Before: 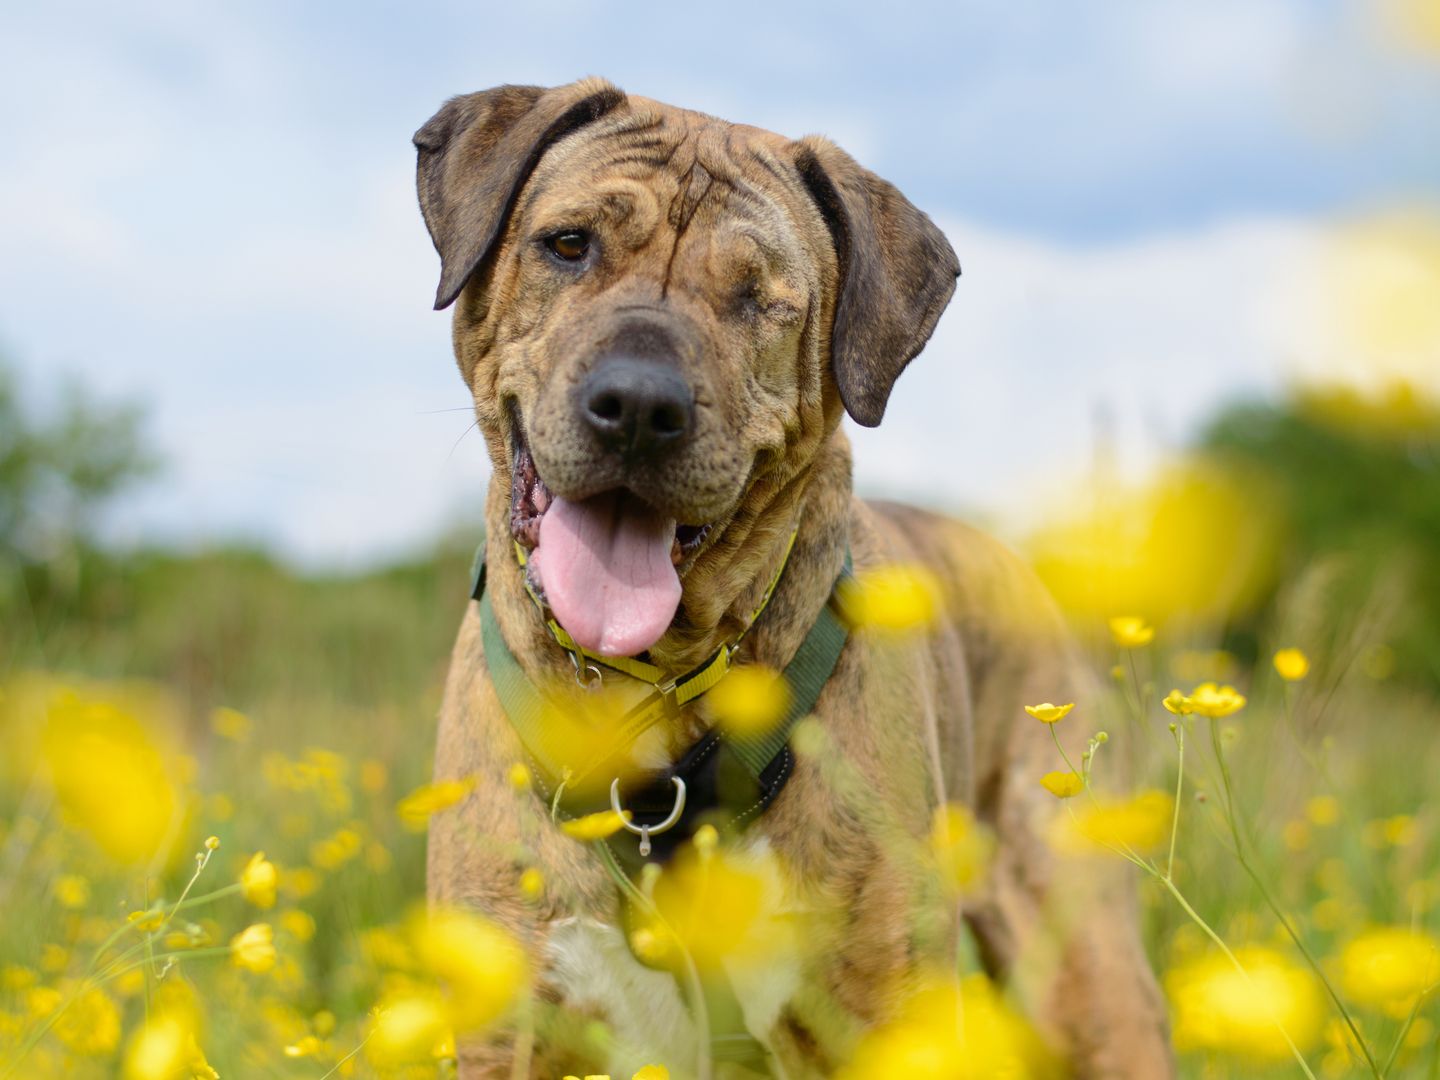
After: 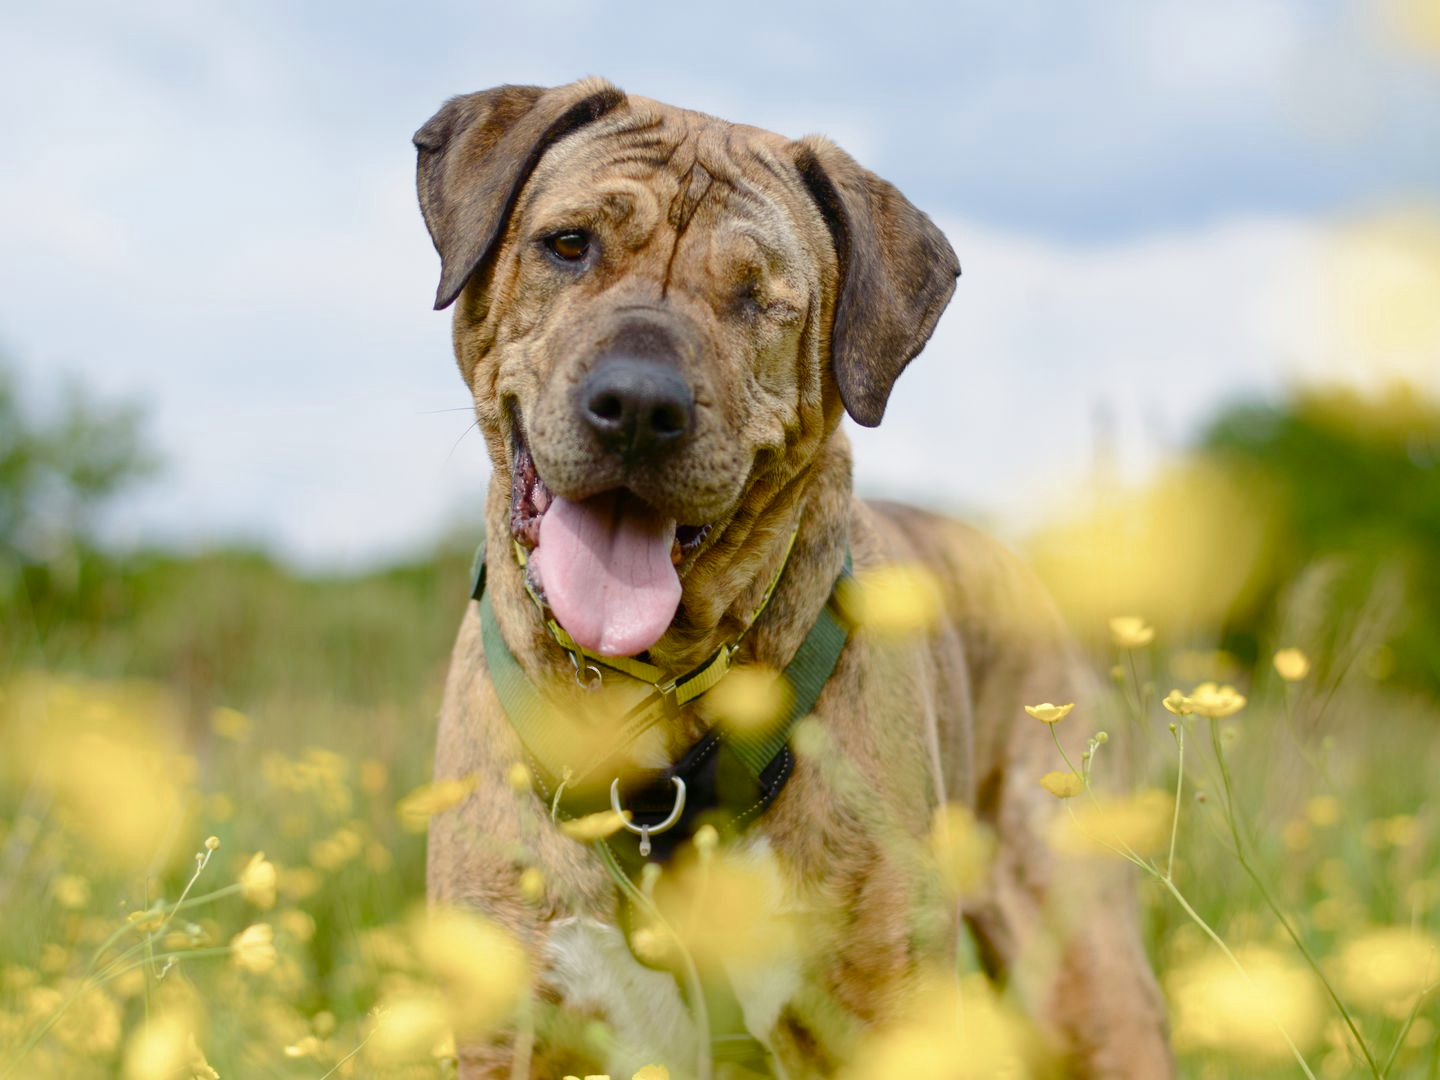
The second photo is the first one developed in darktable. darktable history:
color balance rgb: perceptual saturation grading › global saturation 20%, perceptual saturation grading › highlights -50%, perceptual saturation grading › shadows 30%
